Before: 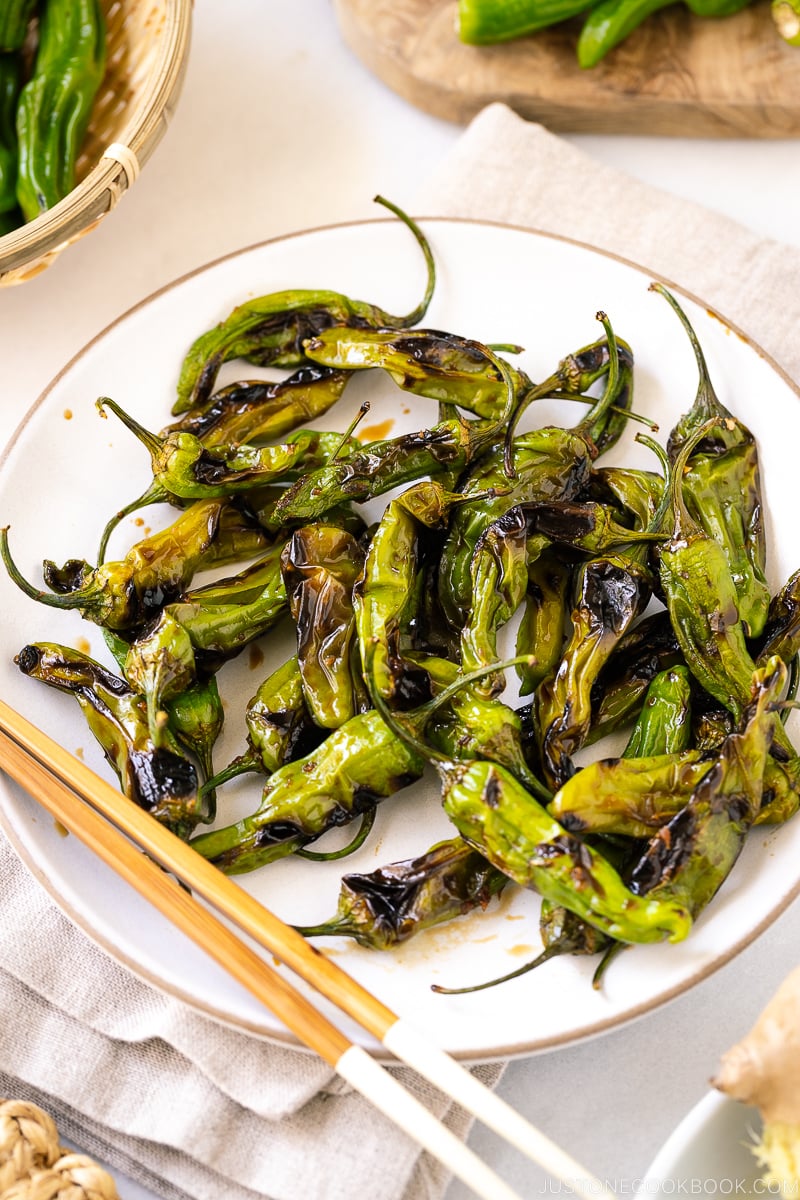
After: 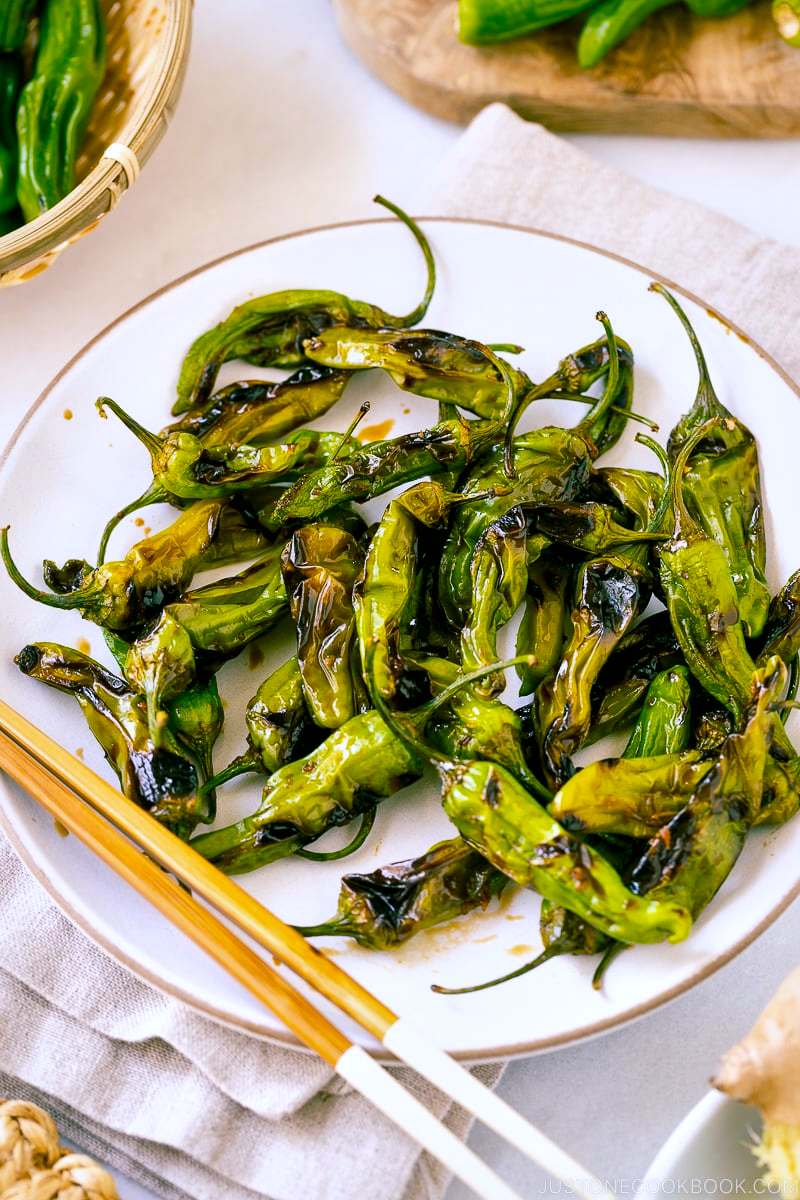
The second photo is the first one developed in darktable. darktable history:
color balance rgb: shadows lift › chroma 11.988%, shadows lift › hue 132.23°, perceptual saturation grading › global saturation 36.153%, perceptual saturation grading › shadows 36.185%, global vibrance -16.889%, contrast -6.576%
local contrast: mode bilateral grid, contrast 20, coarseness 50, detail 147%, midtone range 0.2
color calibration: illuminant as shot in camera, x 0.358, y 0.373, temperature 4628.91 K
